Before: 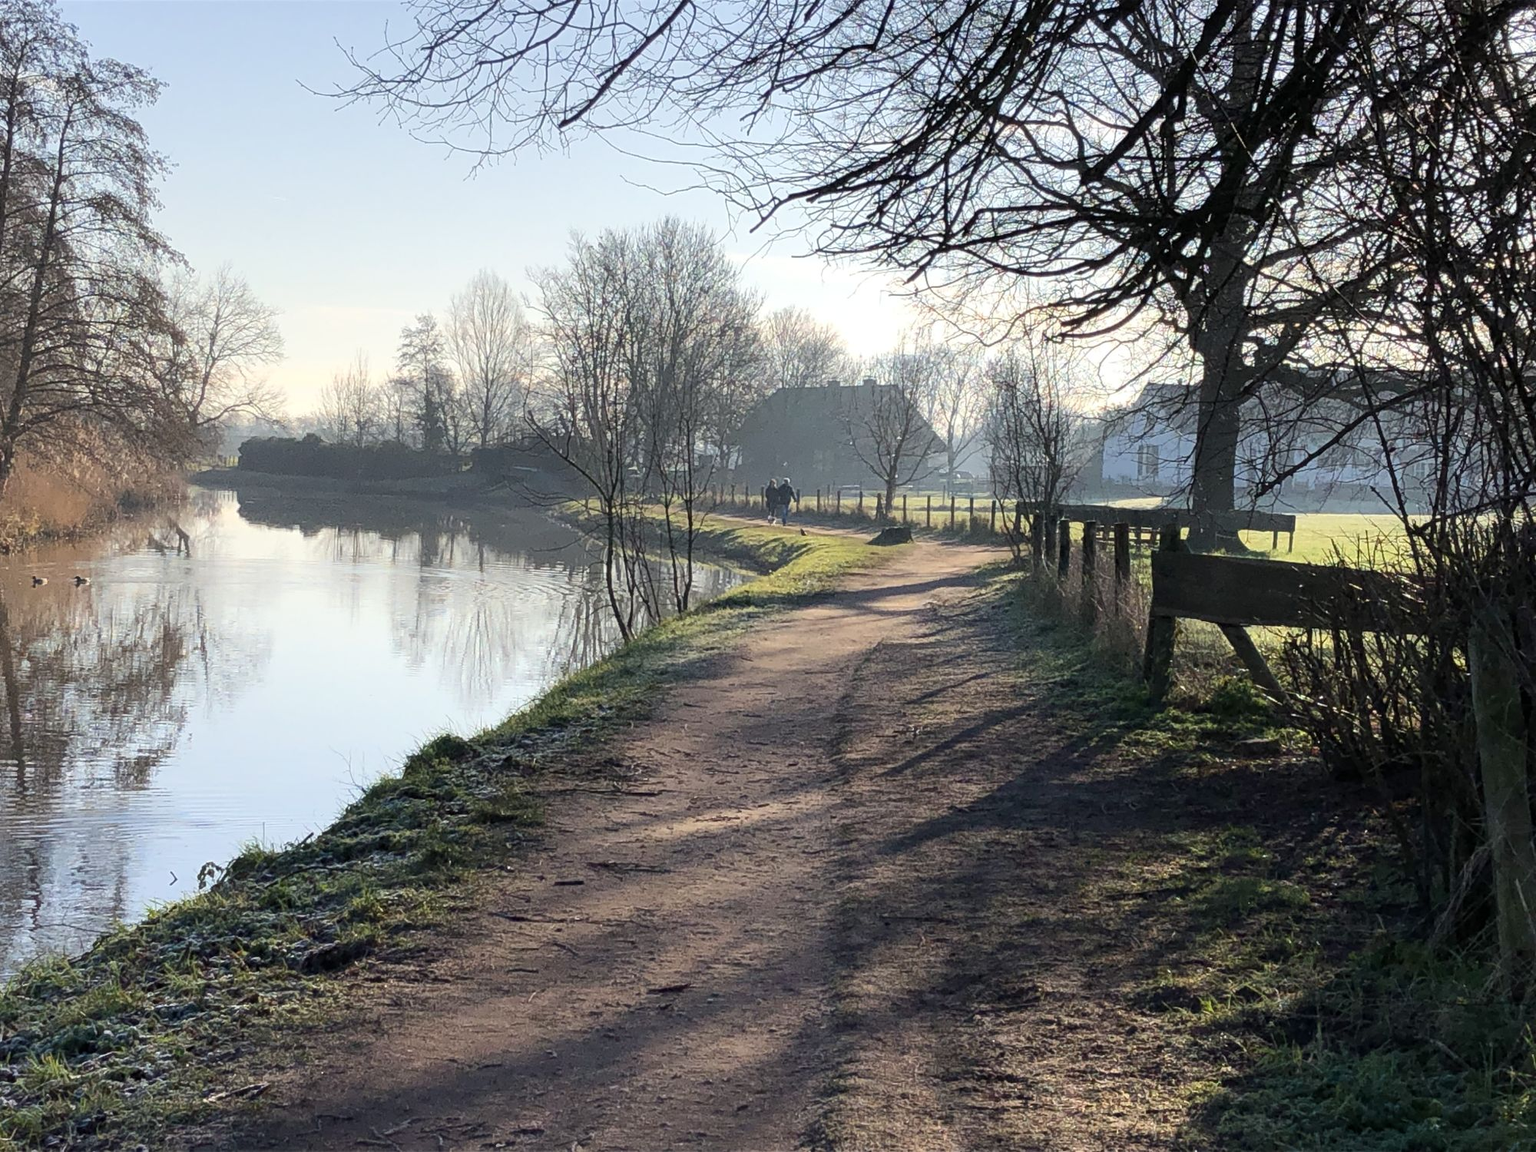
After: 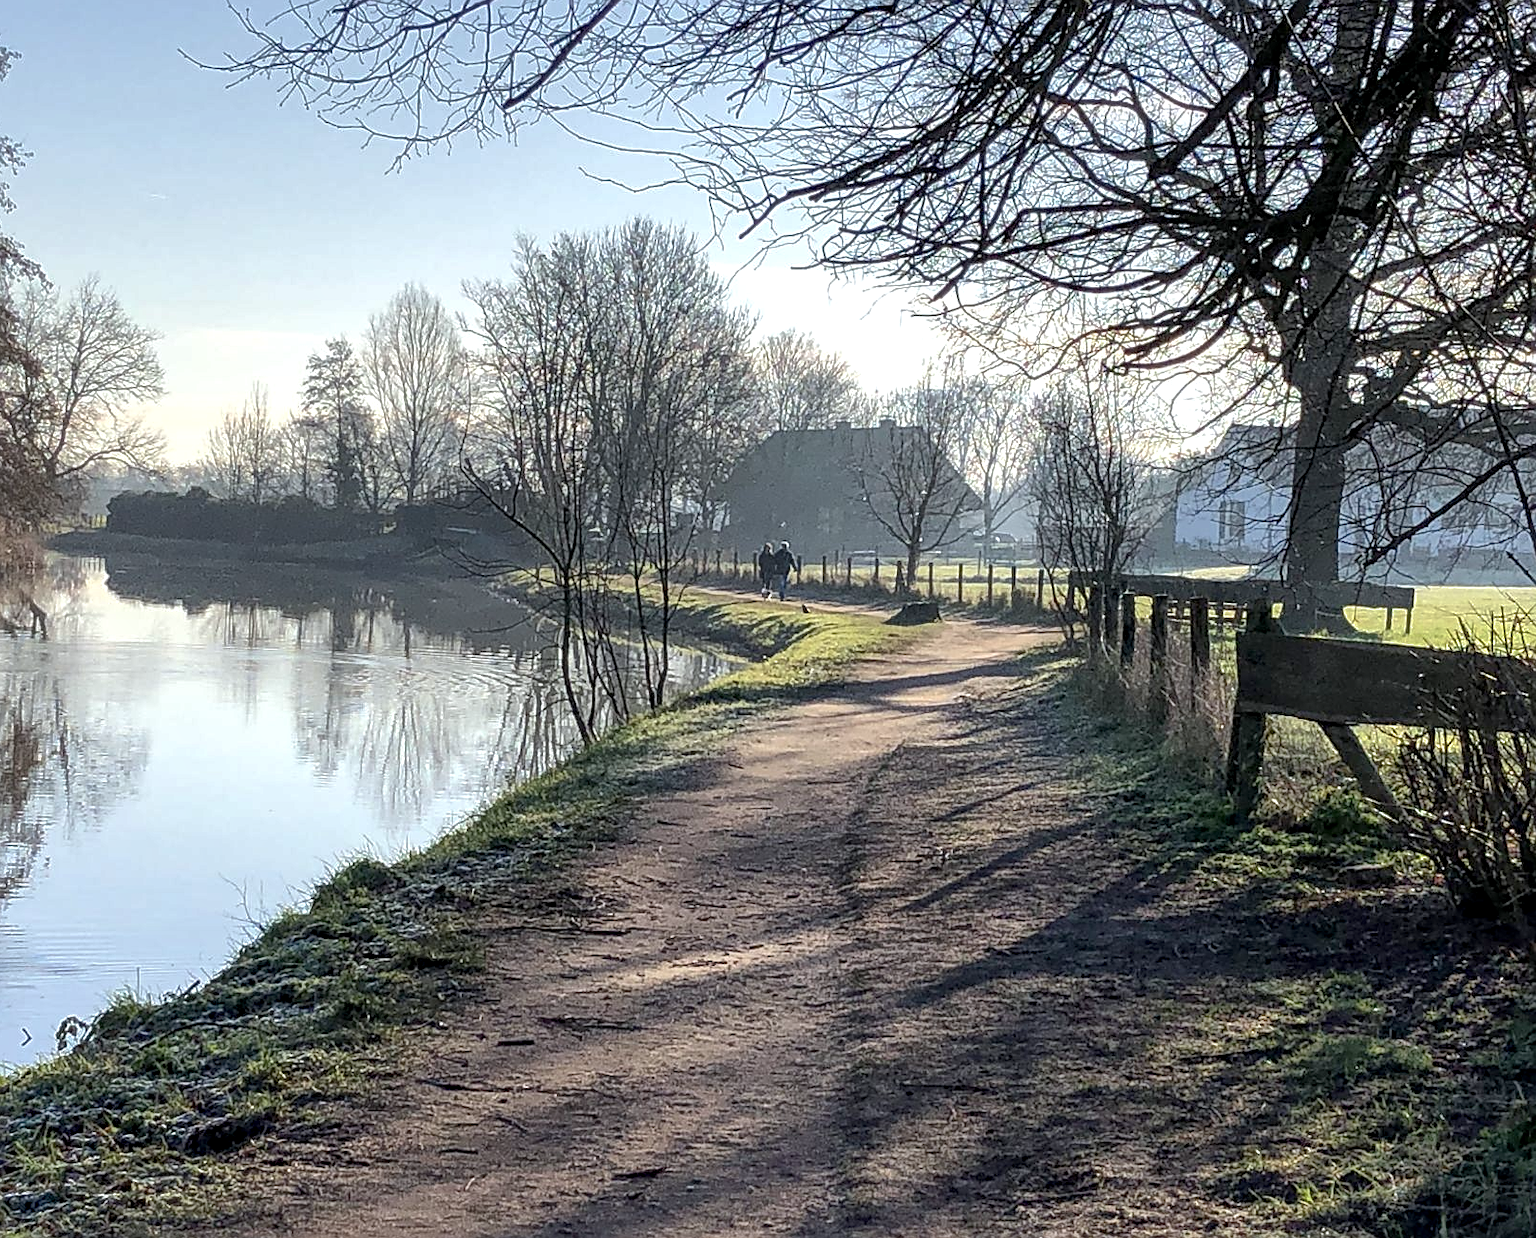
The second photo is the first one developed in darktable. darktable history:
shadows and highlights: on, module defaults
sharpen: on, module defaults
local contrast: highlights 59%, detail 145%
white balance: red 0.982, blue 1.018
crop: left 9.929%, top 3.475%, right 9.188%, bottom 9.529%
